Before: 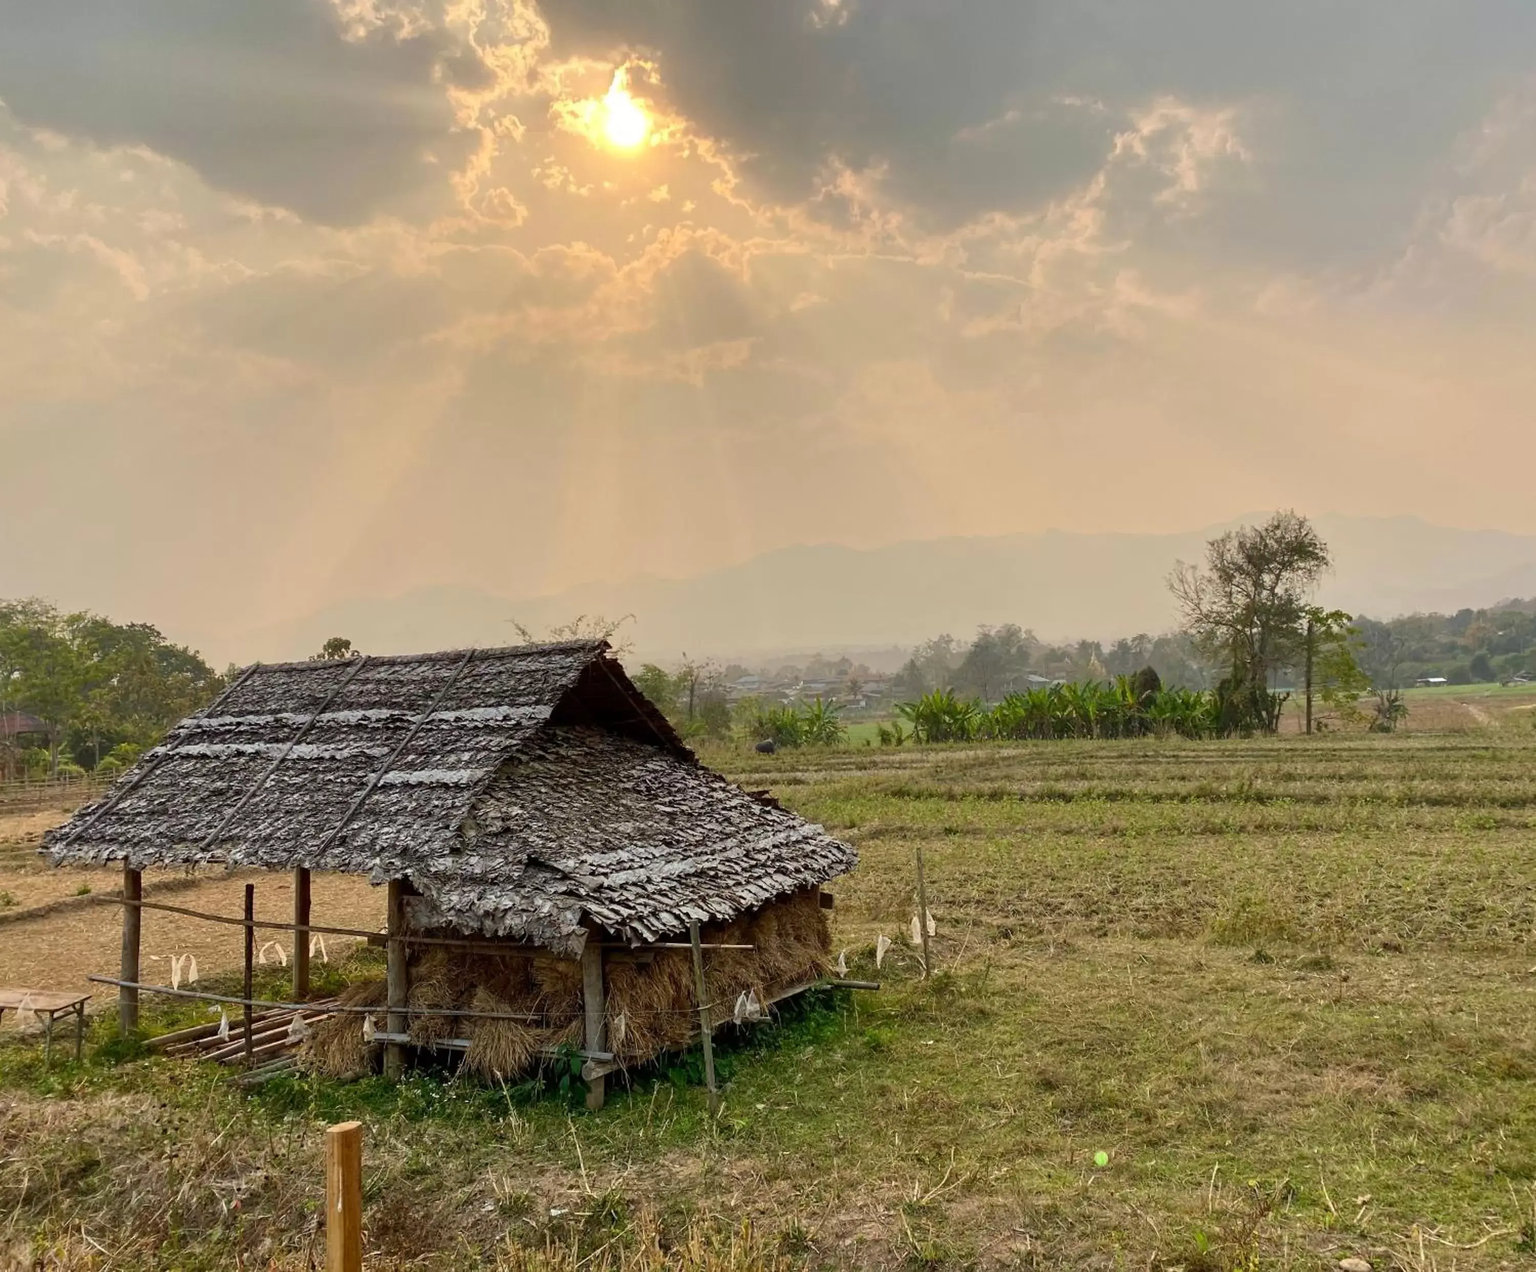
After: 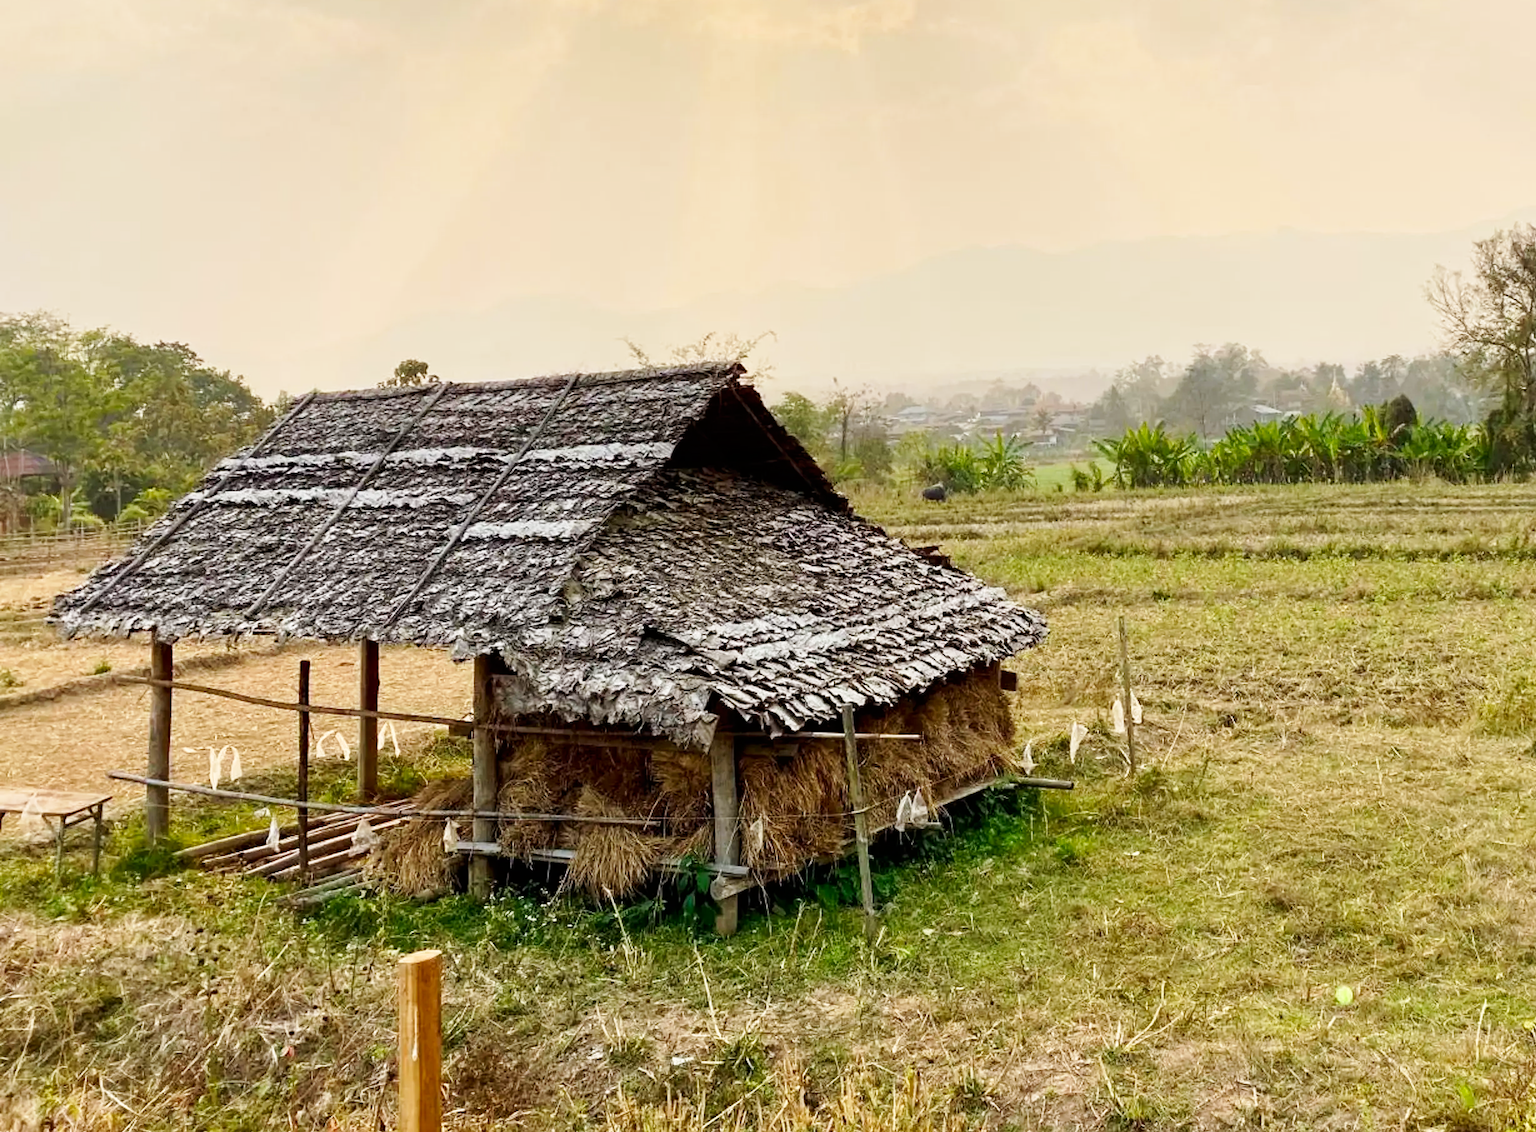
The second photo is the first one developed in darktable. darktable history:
base curve: curves: ch0 [(0, 0) (0.005, 0.002) (0.15, 0.3) (0.4, 0.7) (0.75, 0.95) (1, 1)], preserve colors none
crop: top 27.004%, right 18.056%
